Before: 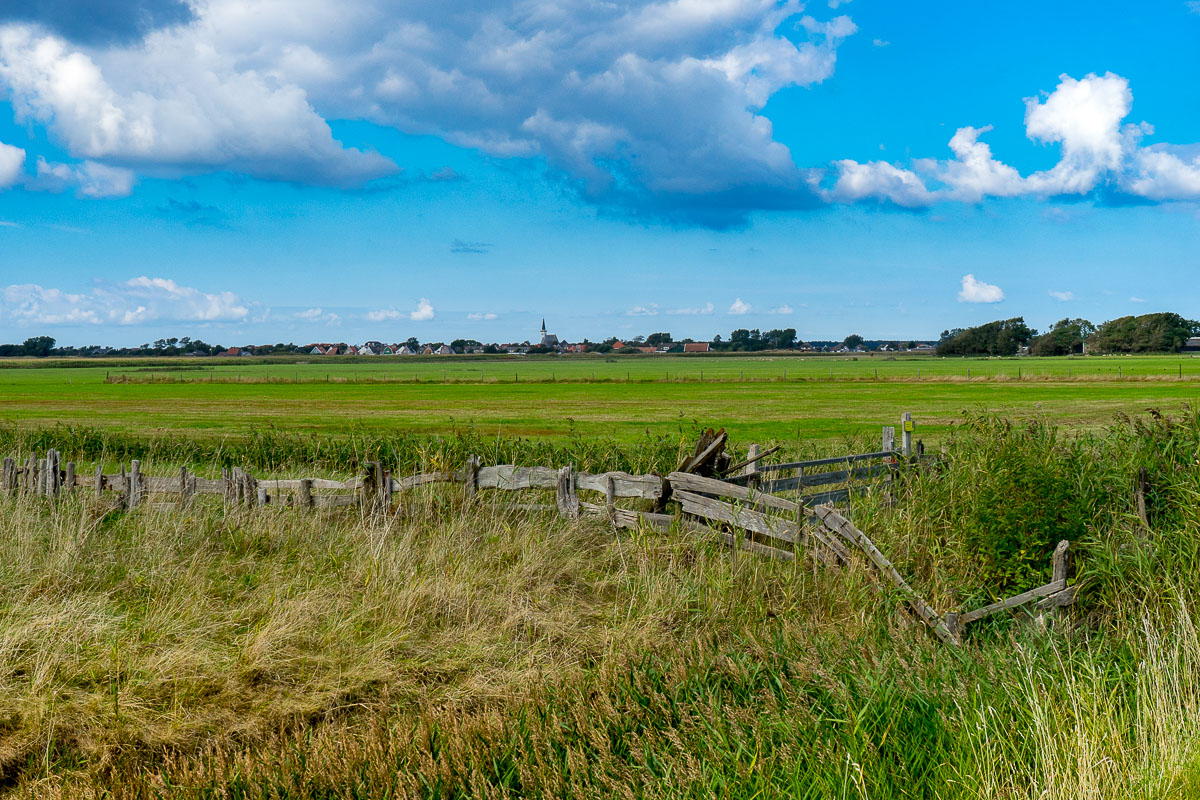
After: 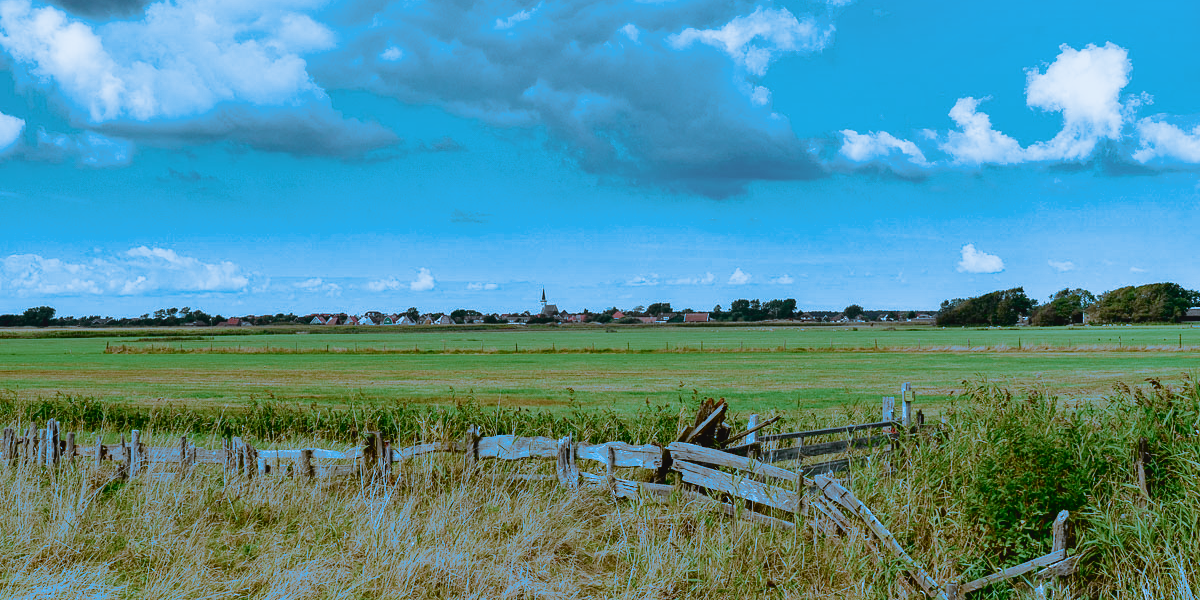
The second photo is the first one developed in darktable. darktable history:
shadows and highlights: soften with gaussian
split-toning: shadows › hue 220°, shadows › saturation 0.64, highlights › hue 220°, highlights › saturation 0.64, balance 0, compress 5.22%
tone curve: curves: ch0 [(0, 0.014) (0.17, 0.099) (0.392, 0.438) (0.725, 0.828) (0.872, 0.918) (1, 0.981)]; ch1 [(0, 0) (0.402, 0.36) (0.489, 0.491) (0.5, 0.503) (0.515, 0.52) (0.545, 0.572) (0.615, 0.662) (0.701, 0.725) (1, 1)]; ch2 [(0, 0) (0.42, 0.458) (0.485, 0.499) (0.503, 0.503) (0.531, 0.542) (0.561, 0.594) (0.644, 0.694) (0.717, 0.753) (1, 0.991)], color space Lab, independent channels
crop: top 3.857%, bottom 21.132%
contrast brightness saturation: contrast -0.1, saturation -0.1
